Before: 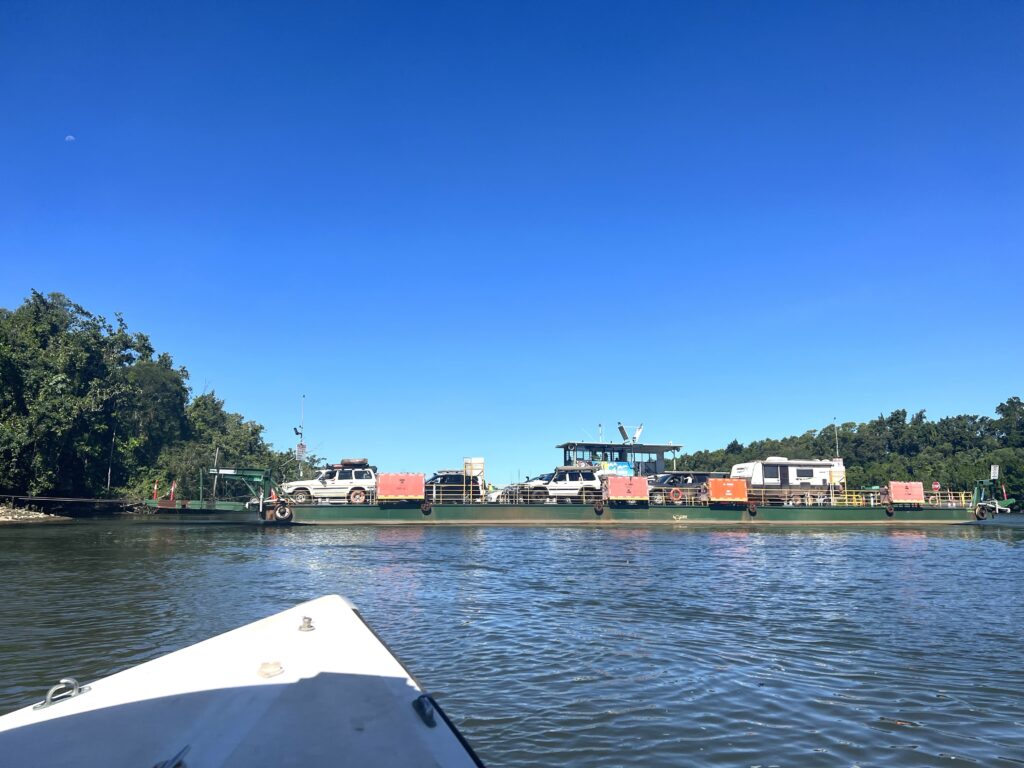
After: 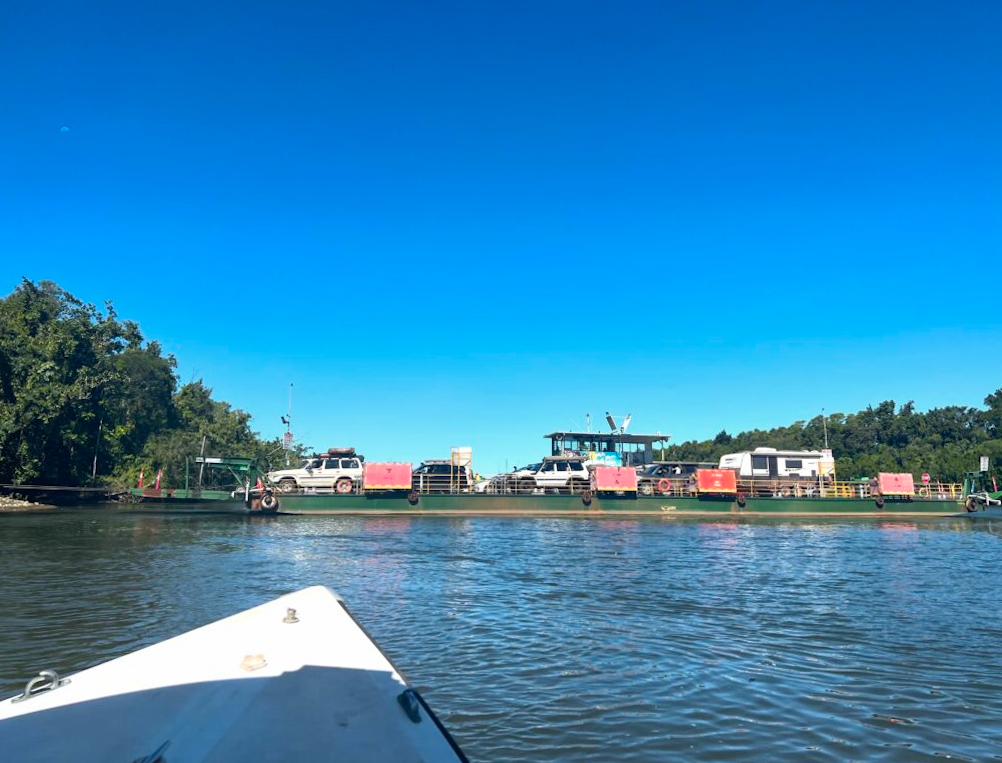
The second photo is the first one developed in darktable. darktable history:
rotate and perspective: rotation 0.226°, lens shift (vertical) -0.042, crop left 0.023, crop right 0.982, crop top 0.006, crop bottom 0.994
exposure: exposure -0.01 EV, compensate highlight preservation false
color zones: curves: ch1 [(0.235, 0.558) (0.75, 0.5)]; ch2 [(0.25, 0.462) (0.749, 0.457)], mix 40.67%
